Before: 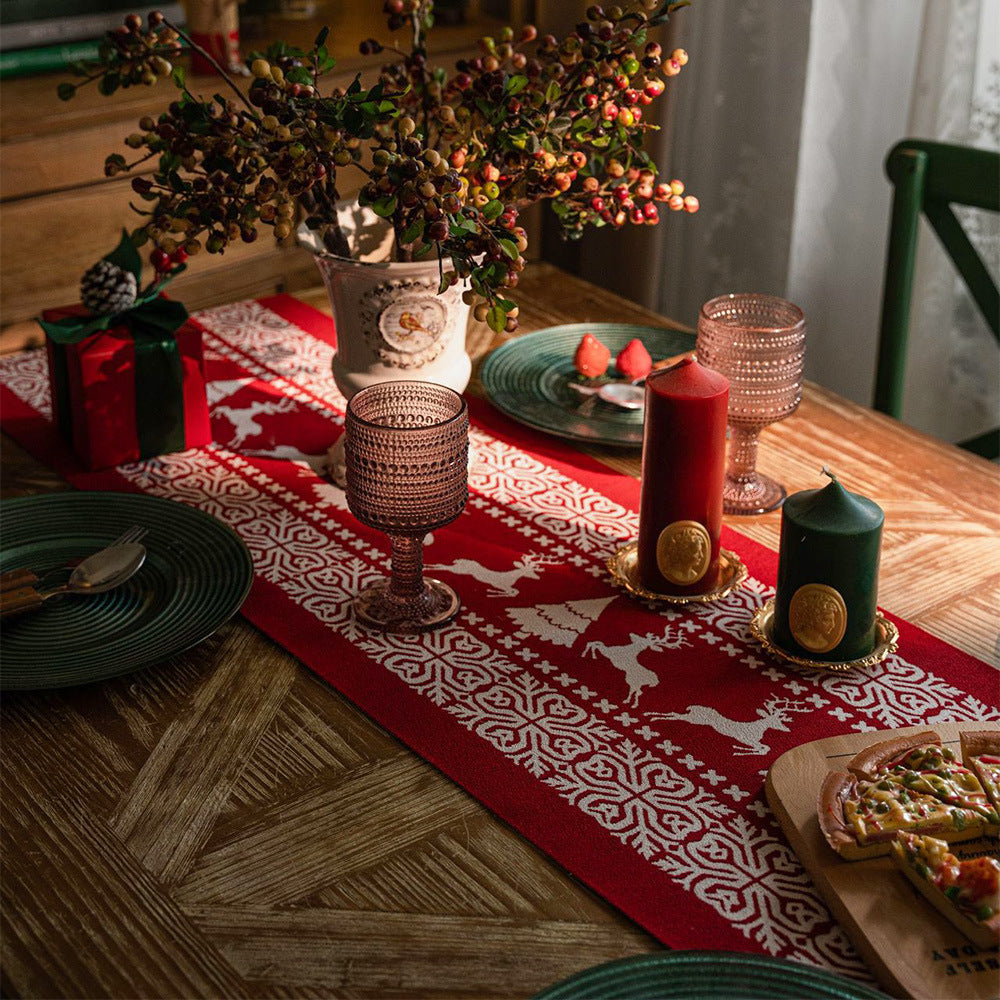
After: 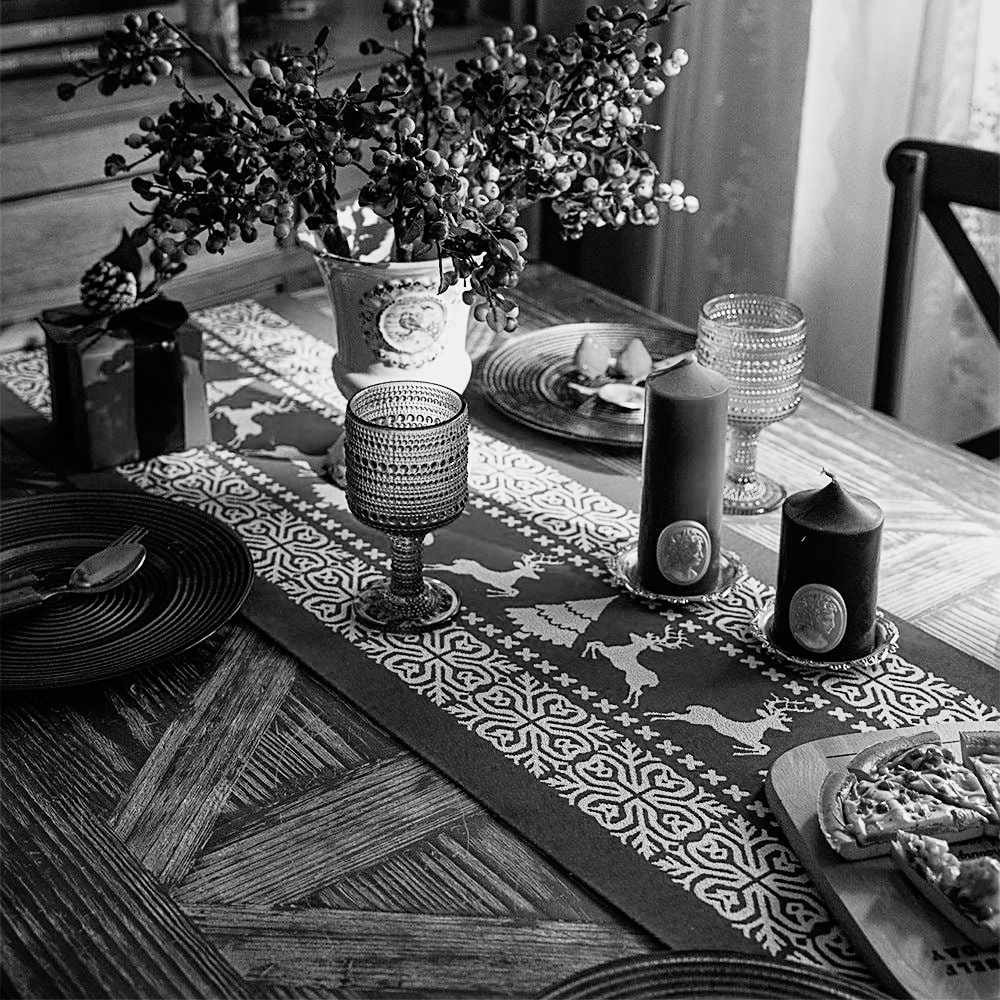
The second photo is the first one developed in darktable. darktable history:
monochrome: on, module defaults
filmic rgb: black relative exposure -11.88 EV, white relative exposure 5.43 EV, threshold 3 EV, hardness 4.49, latitude 50%, contrast 1.14, color science v5 (2021), contrast in shadows safe, contrast in highlights safe, enable highlight reconstruction true
sharpen: on, module defaults
exposure: black level correction 0, exposure 1 EV, compensate highlight preservation false
